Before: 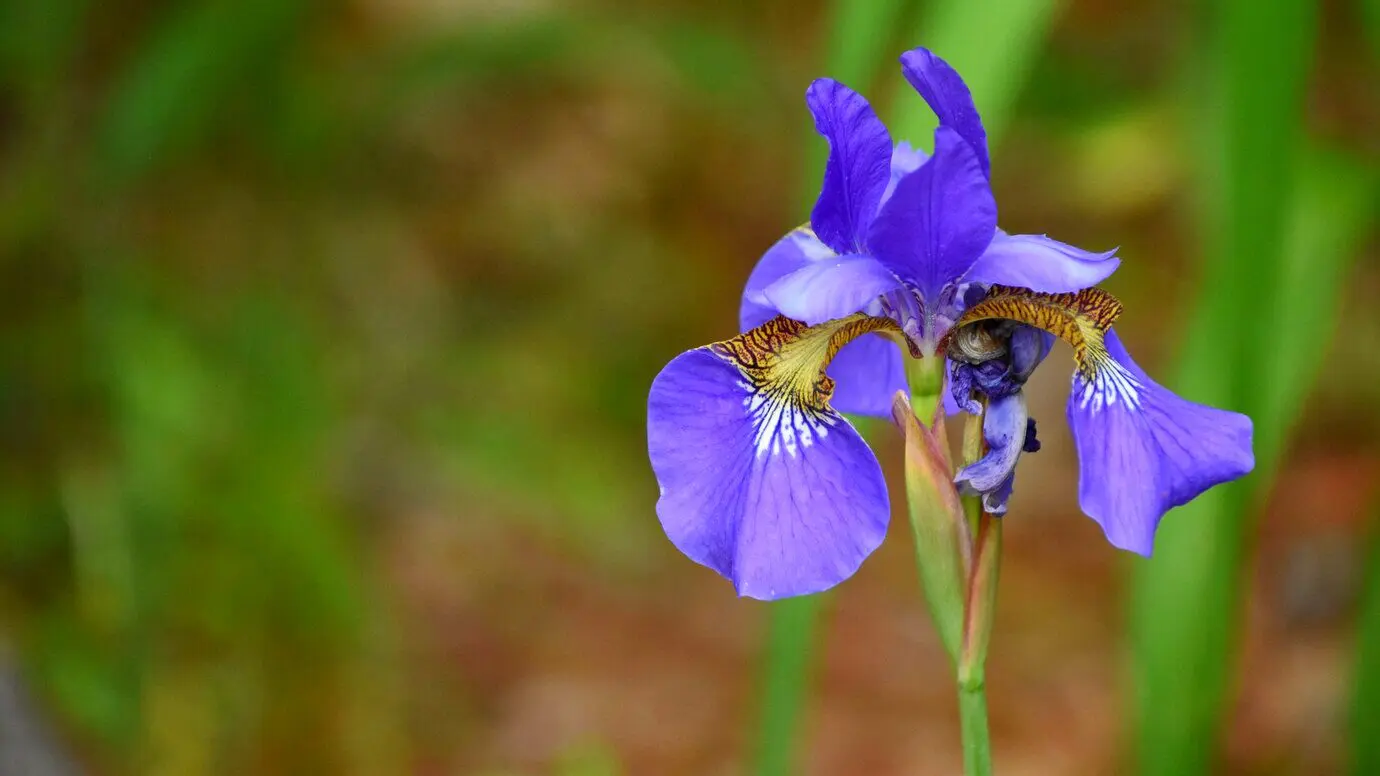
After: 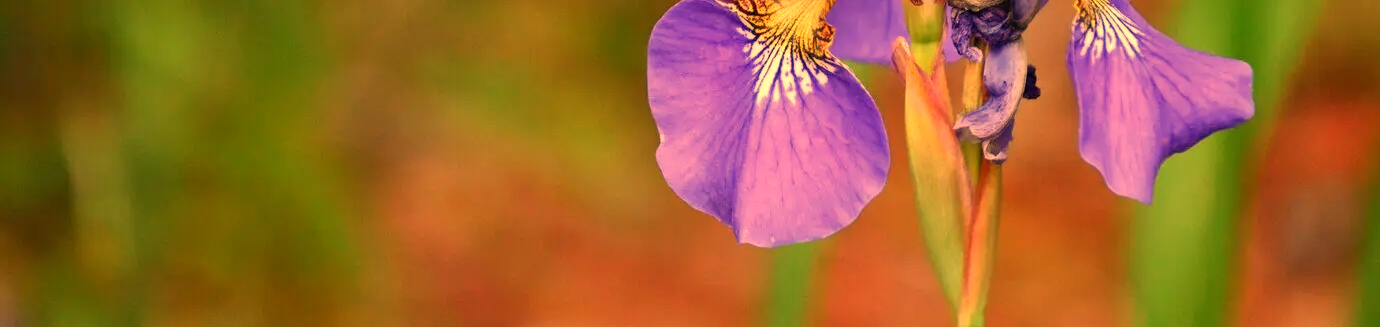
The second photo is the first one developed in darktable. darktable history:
crop: top 45.551%, bottom 12.262%
white balance: red 1.467, blue 0.684
